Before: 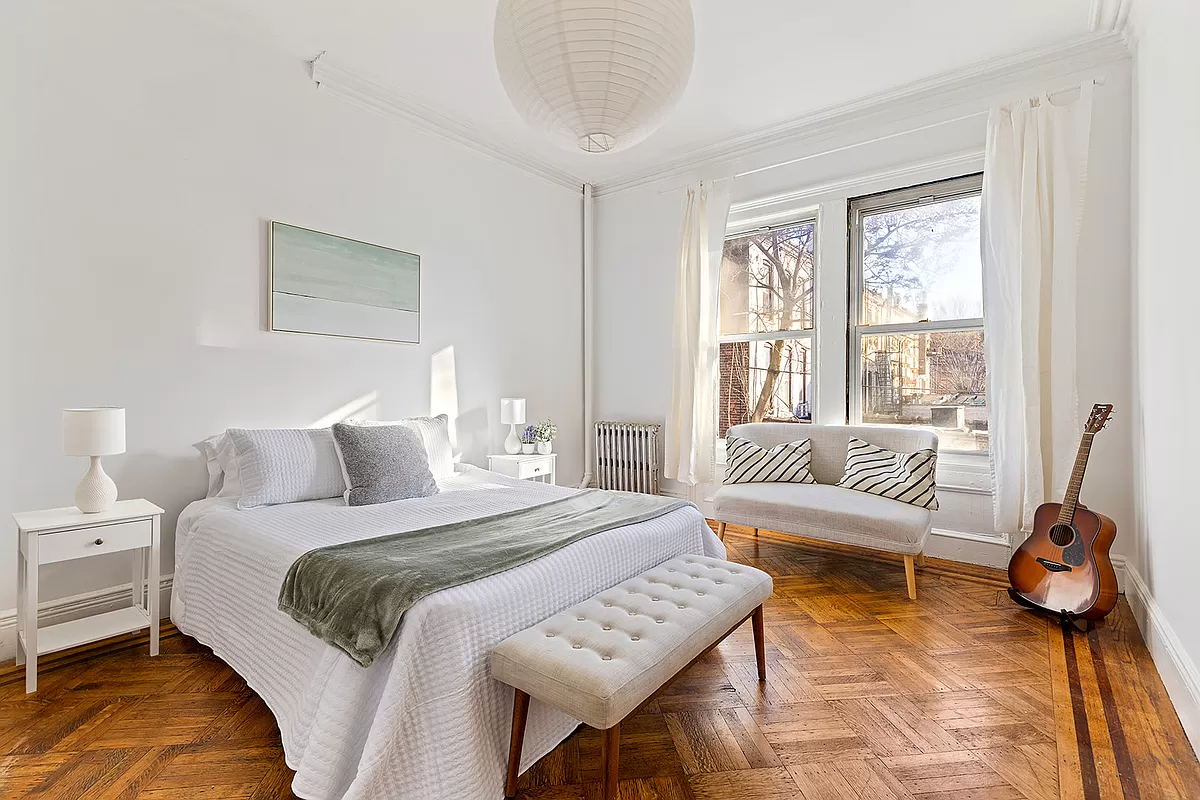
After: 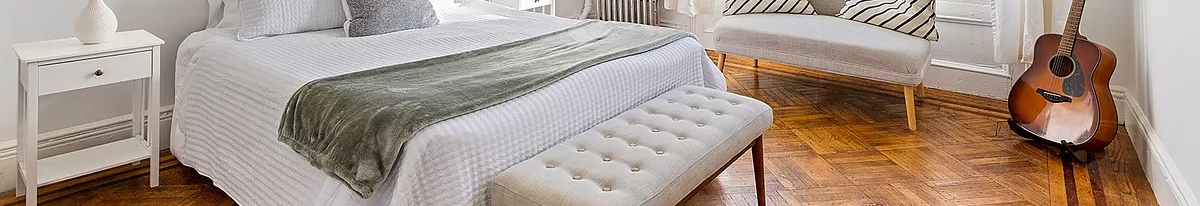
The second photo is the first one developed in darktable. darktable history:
crop and rotate: top 58.835%, bottom 15.291%
